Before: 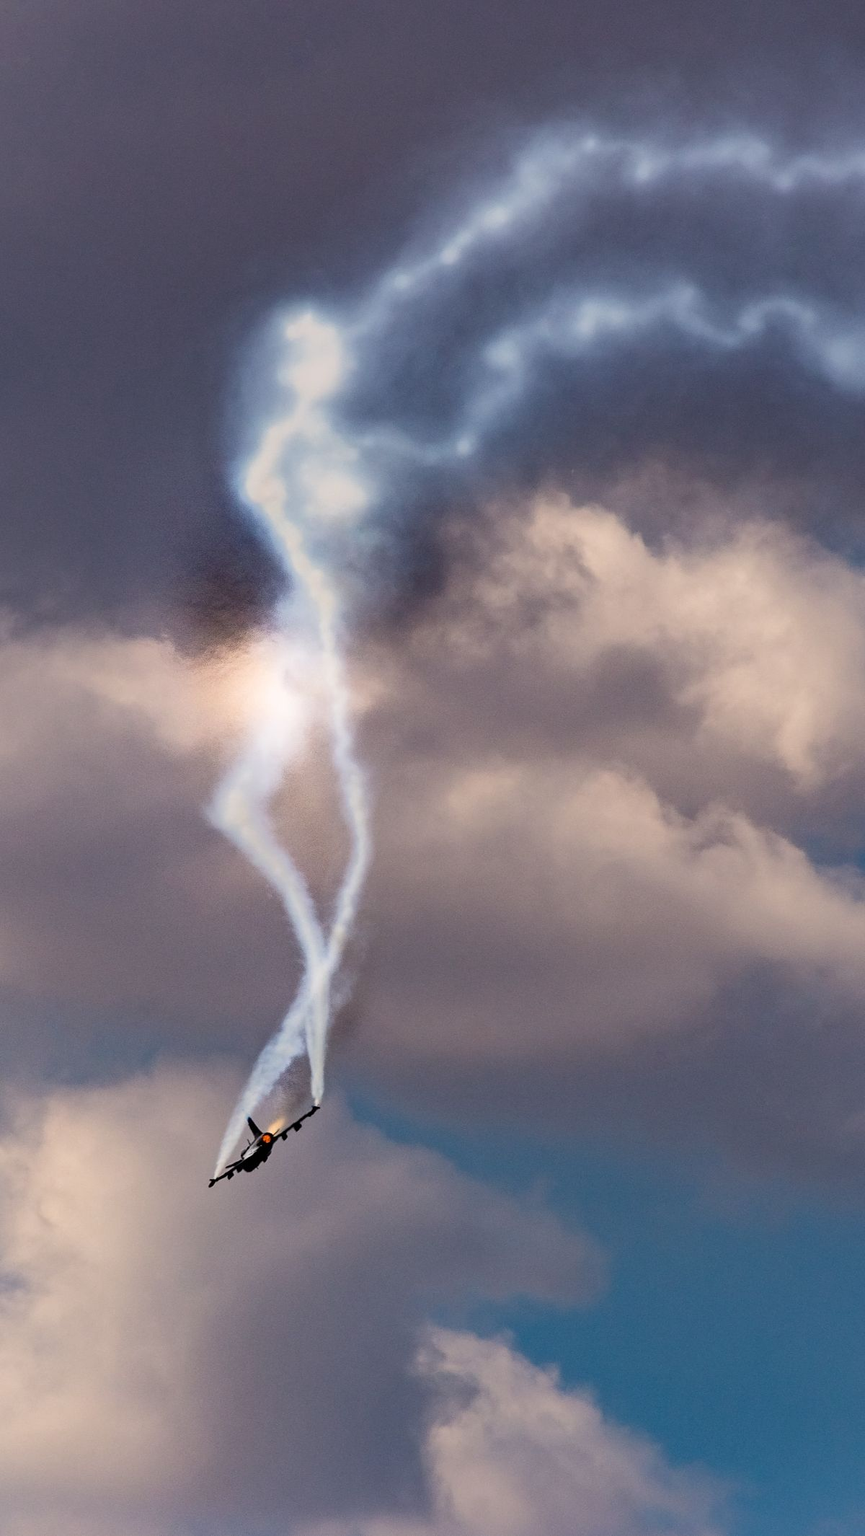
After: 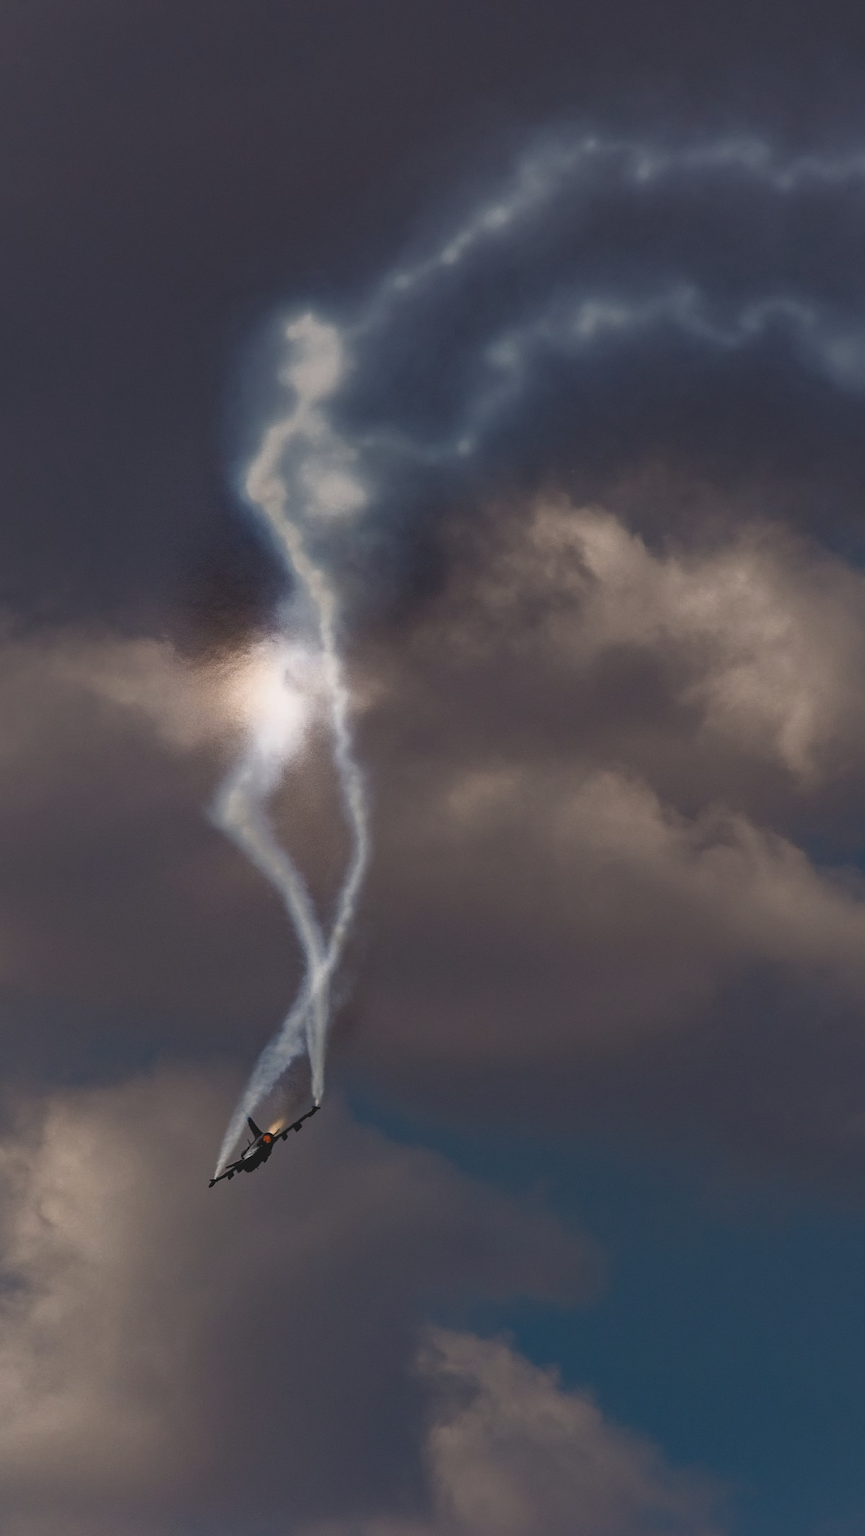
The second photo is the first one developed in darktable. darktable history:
exposure: black level correction -0.025, exposure -0.117 EV, compensate highlight preservation false
base curve: curves: ch0 [(0, 0) (0.564, 0.291) (0.802, 0.731) (1, 1)]
